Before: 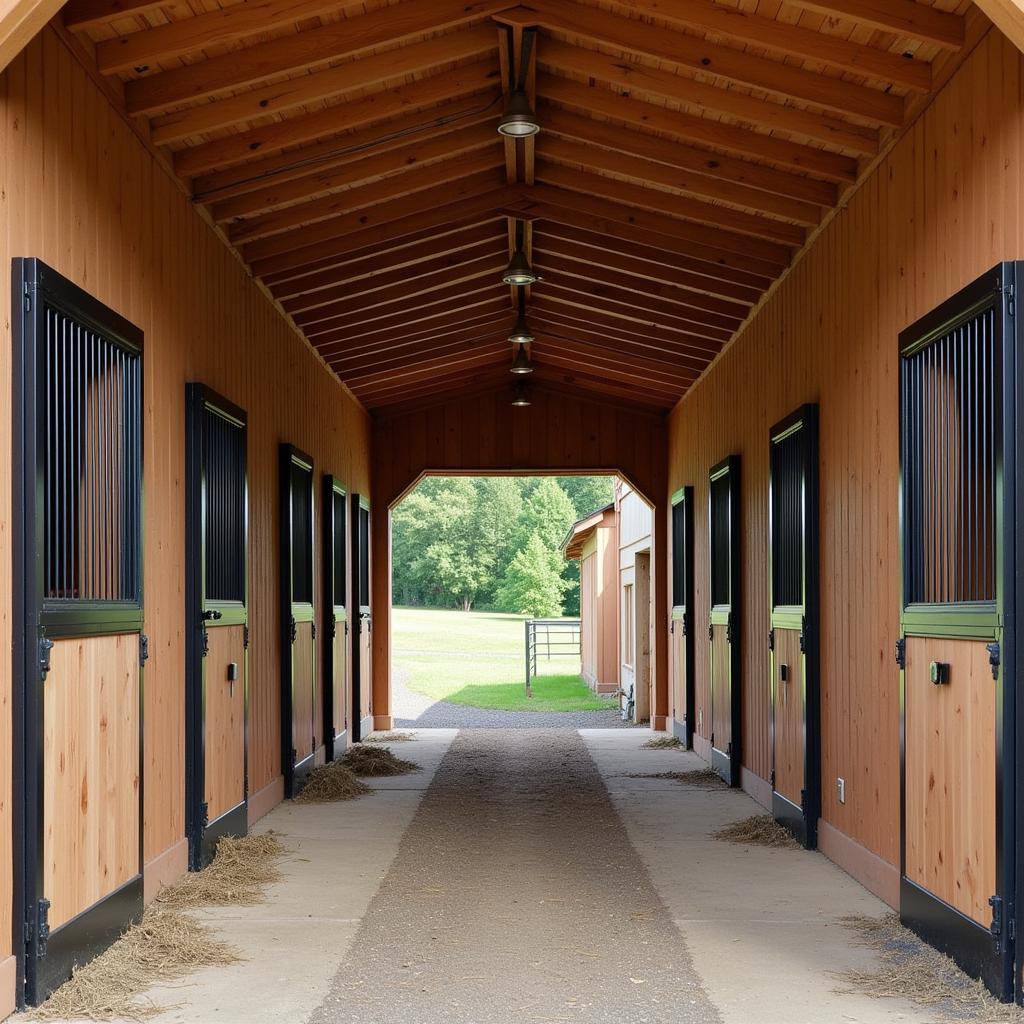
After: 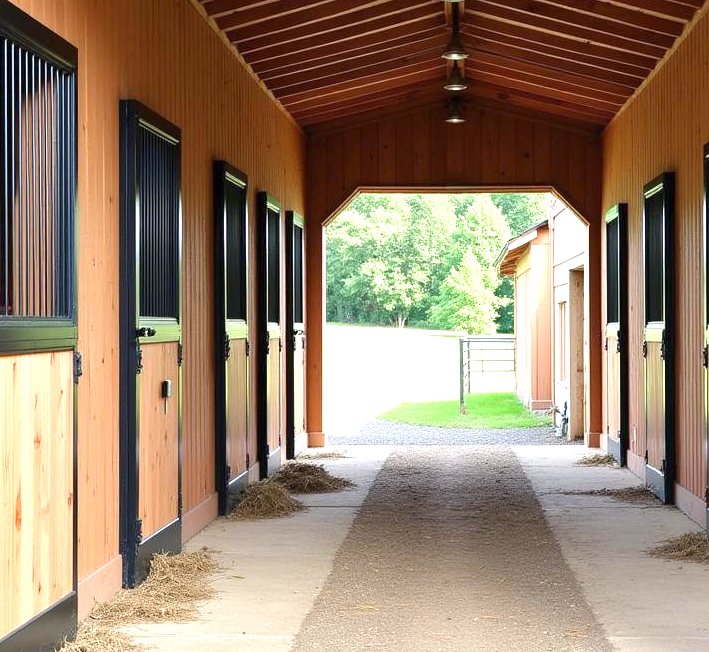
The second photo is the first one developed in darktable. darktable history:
exposure: black level correction 0, exposure 1.1 EV, compensate exposure bias true, compensate highlight preservation false
crop: left 6.488%, top 27.668%, right 24.183%, bottom 8.656%
